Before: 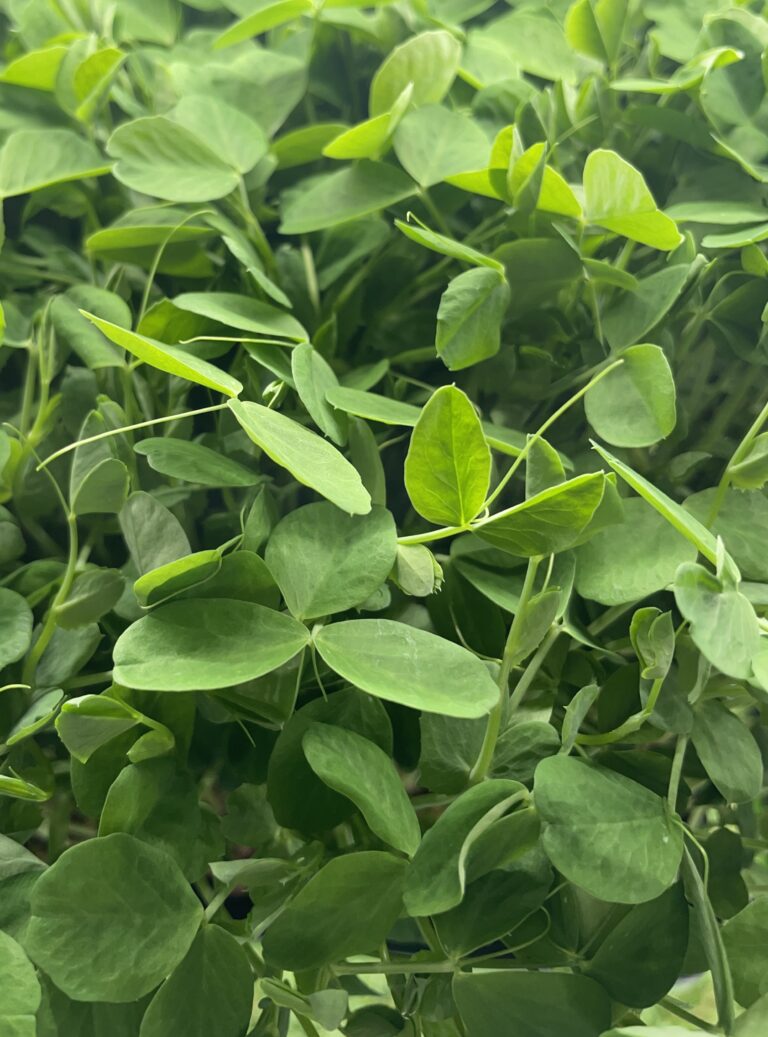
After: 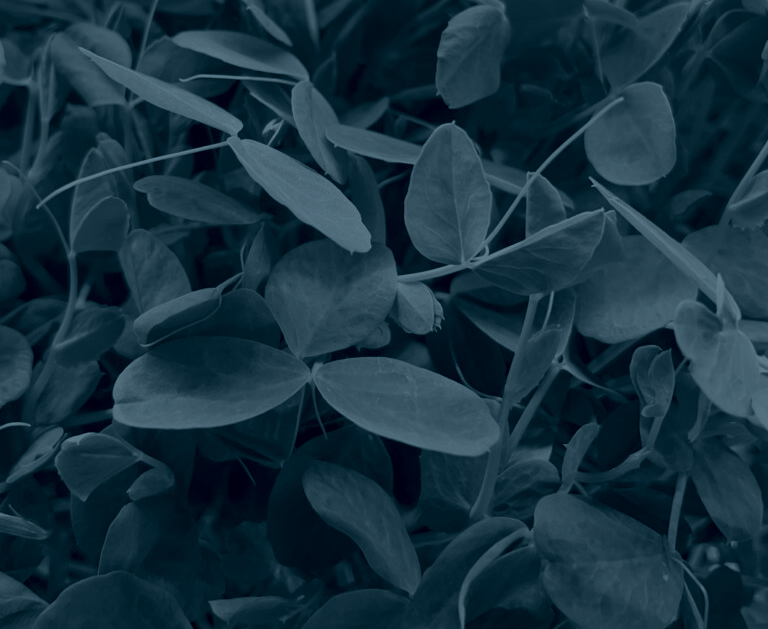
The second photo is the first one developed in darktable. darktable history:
exposure: exposure -0.242 EV, compensate highlight preservation false
crop and rotate: top 25.357%, bottom 13.942%
colorize: hue 194.4°, saturation 29%, source mix 61.75%, lightness 3.98%, version 1
